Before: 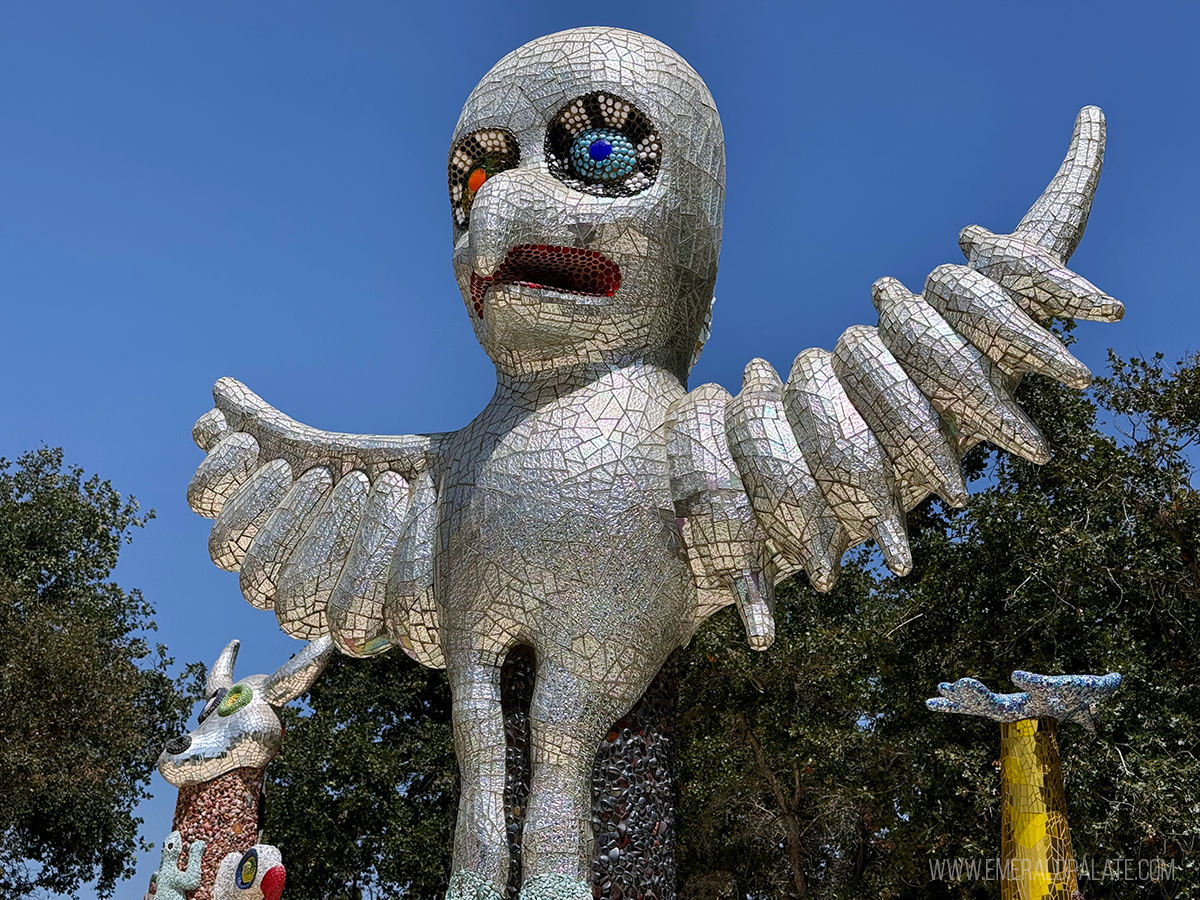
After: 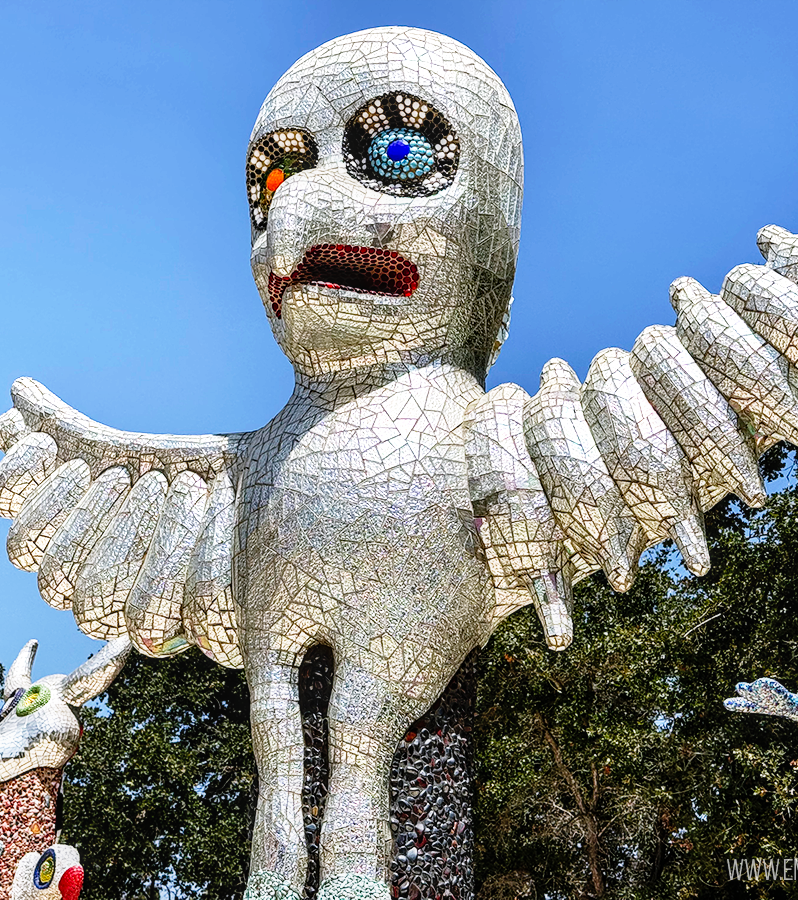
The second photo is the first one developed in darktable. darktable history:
crop: left 16.899%, right 16.556%
local contrast: on, module defaults
base curve: curves: ch0 [(0, 0) (0.012, 0.01) (0.073, 0.168) (0.31, 0.711) (0.645, 0.957) (1, 1)], preserve colors none
